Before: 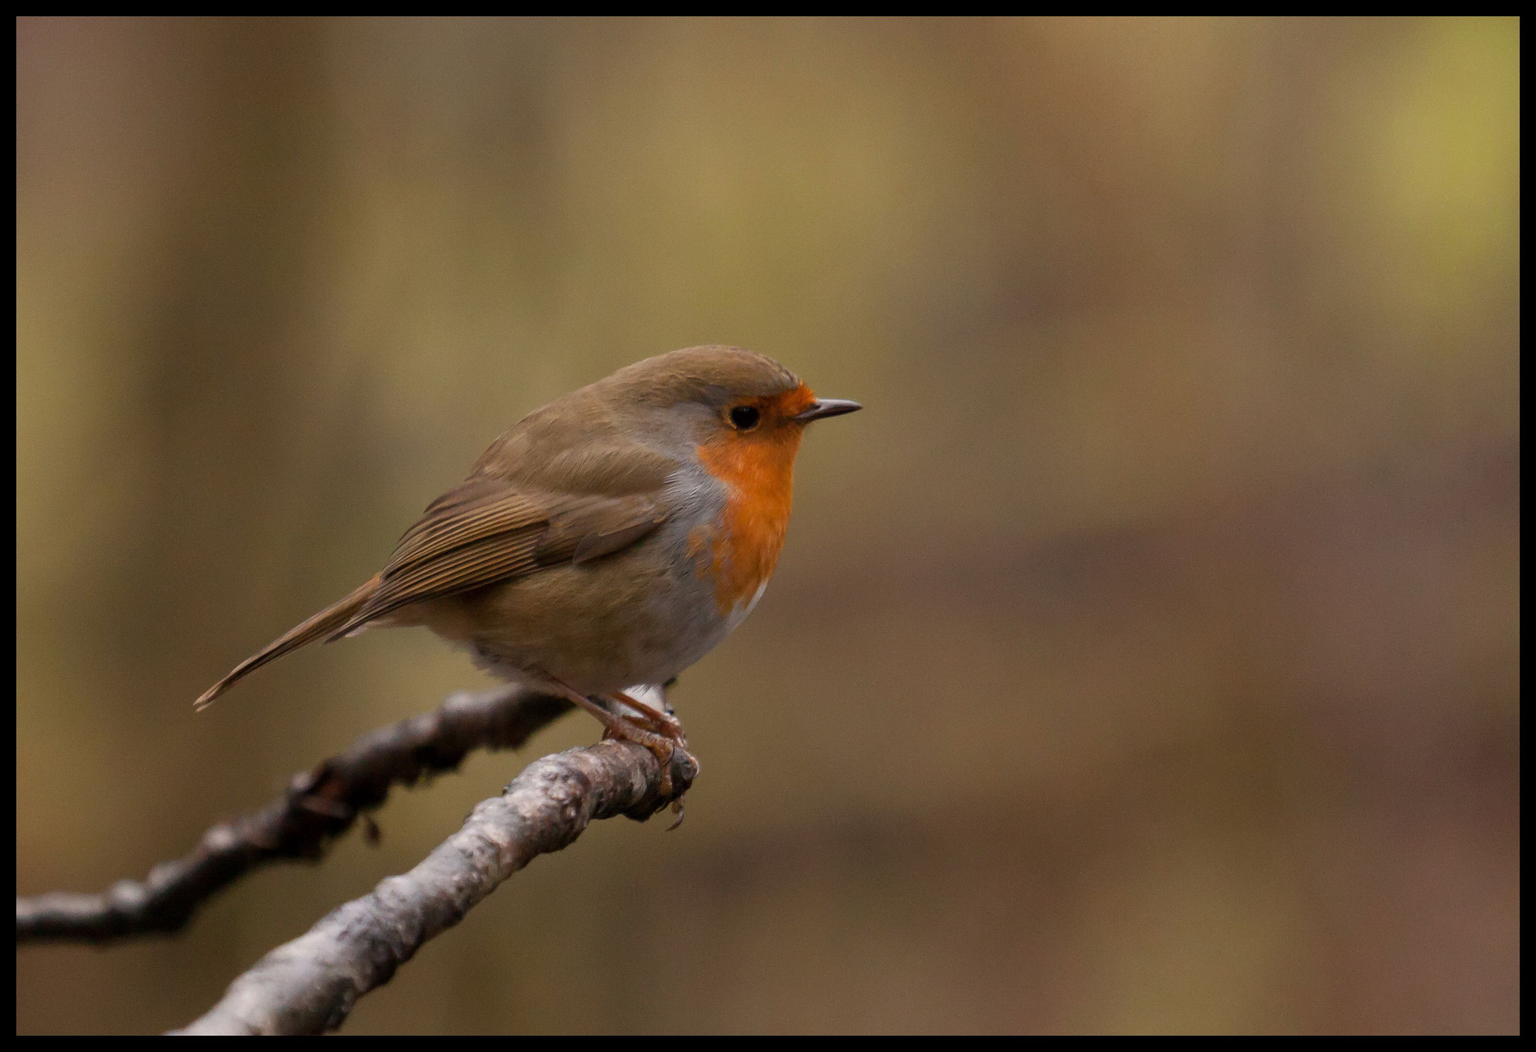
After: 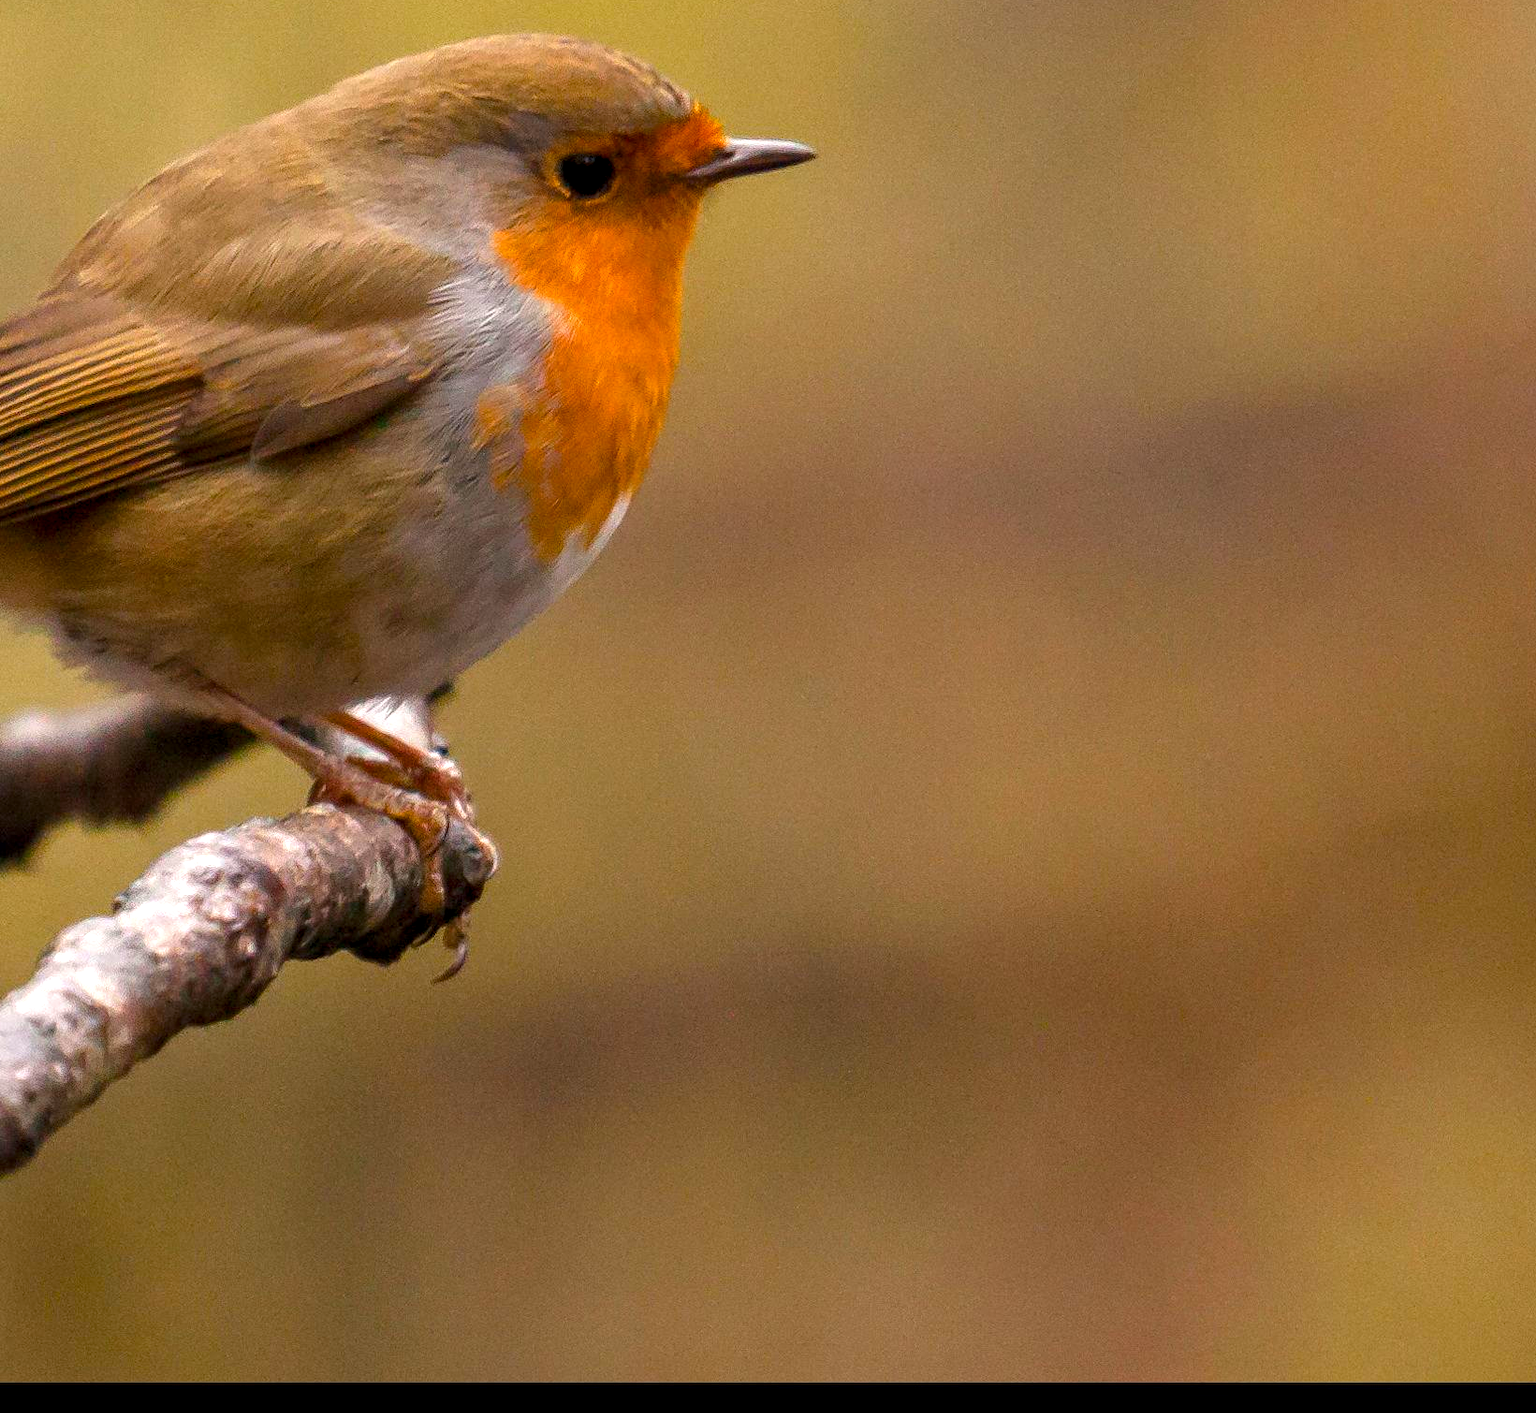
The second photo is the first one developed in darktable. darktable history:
color balance rgb: perceptual saturation grading › global saturation 30.461%, global vibrance 14.581%
crop and rotate: left 28.949%, top 31.201%, right 19.864%
local contrast: on, module defaults
exposure: black level correction 0, exposure 0.891 EV, compensate highlight preservation false
